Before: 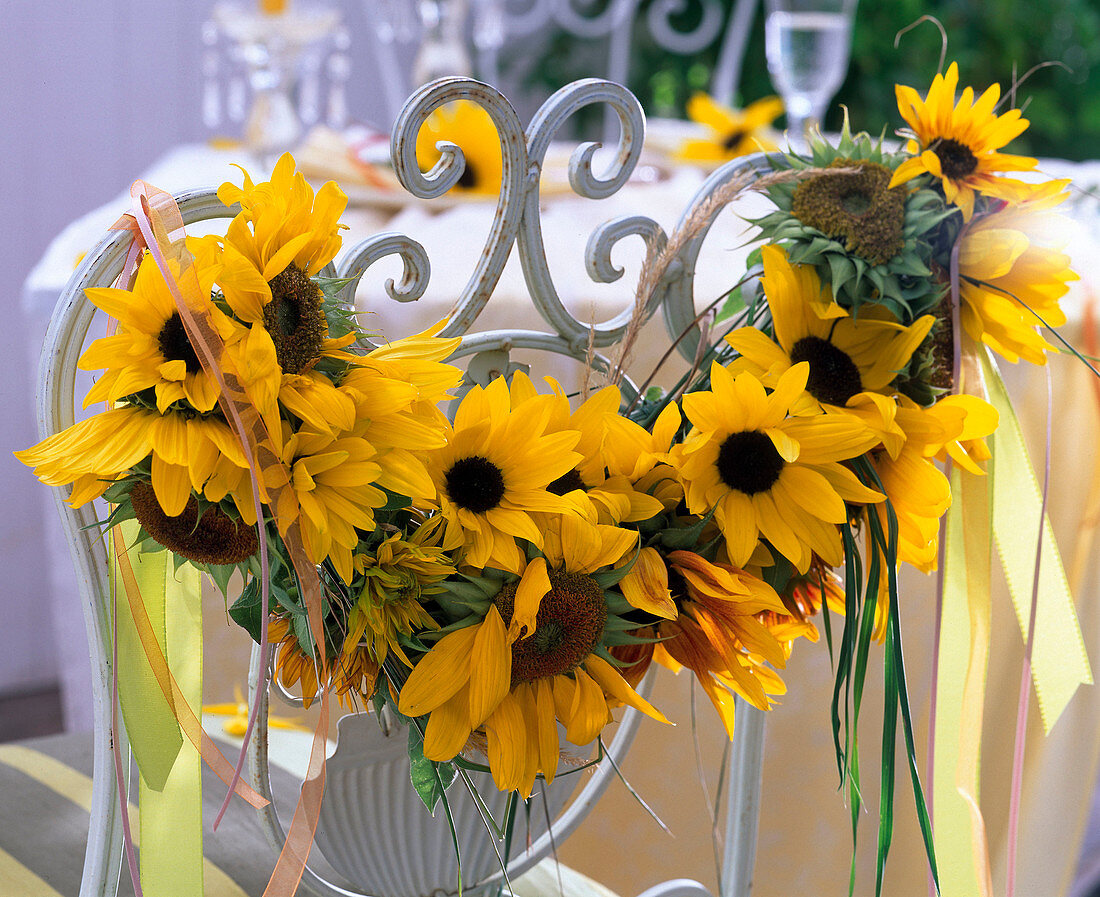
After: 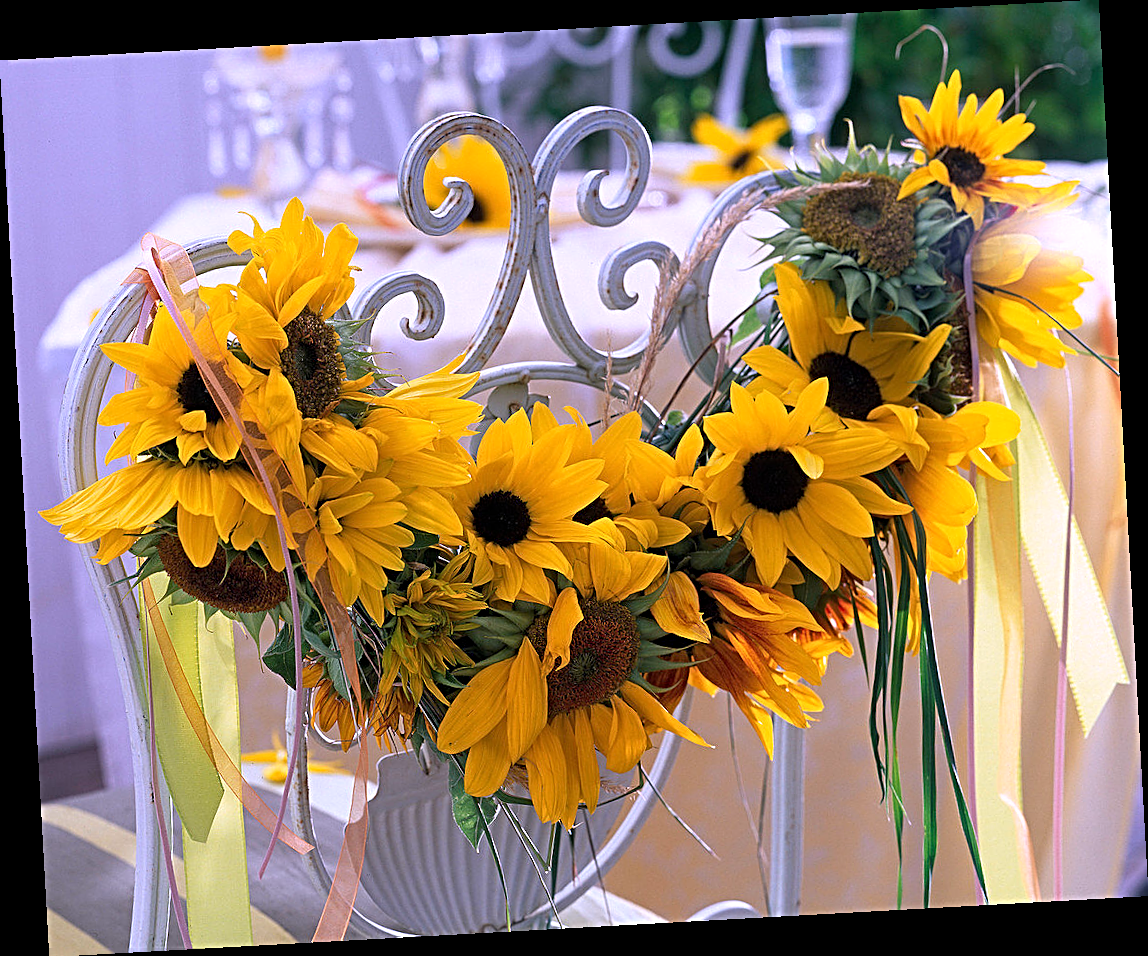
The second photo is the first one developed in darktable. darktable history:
rotate and perspective: rotation -3.18°, automatic cropping off
white balance: red 1.042, blue 1.17
sharpen: radius 3.119
